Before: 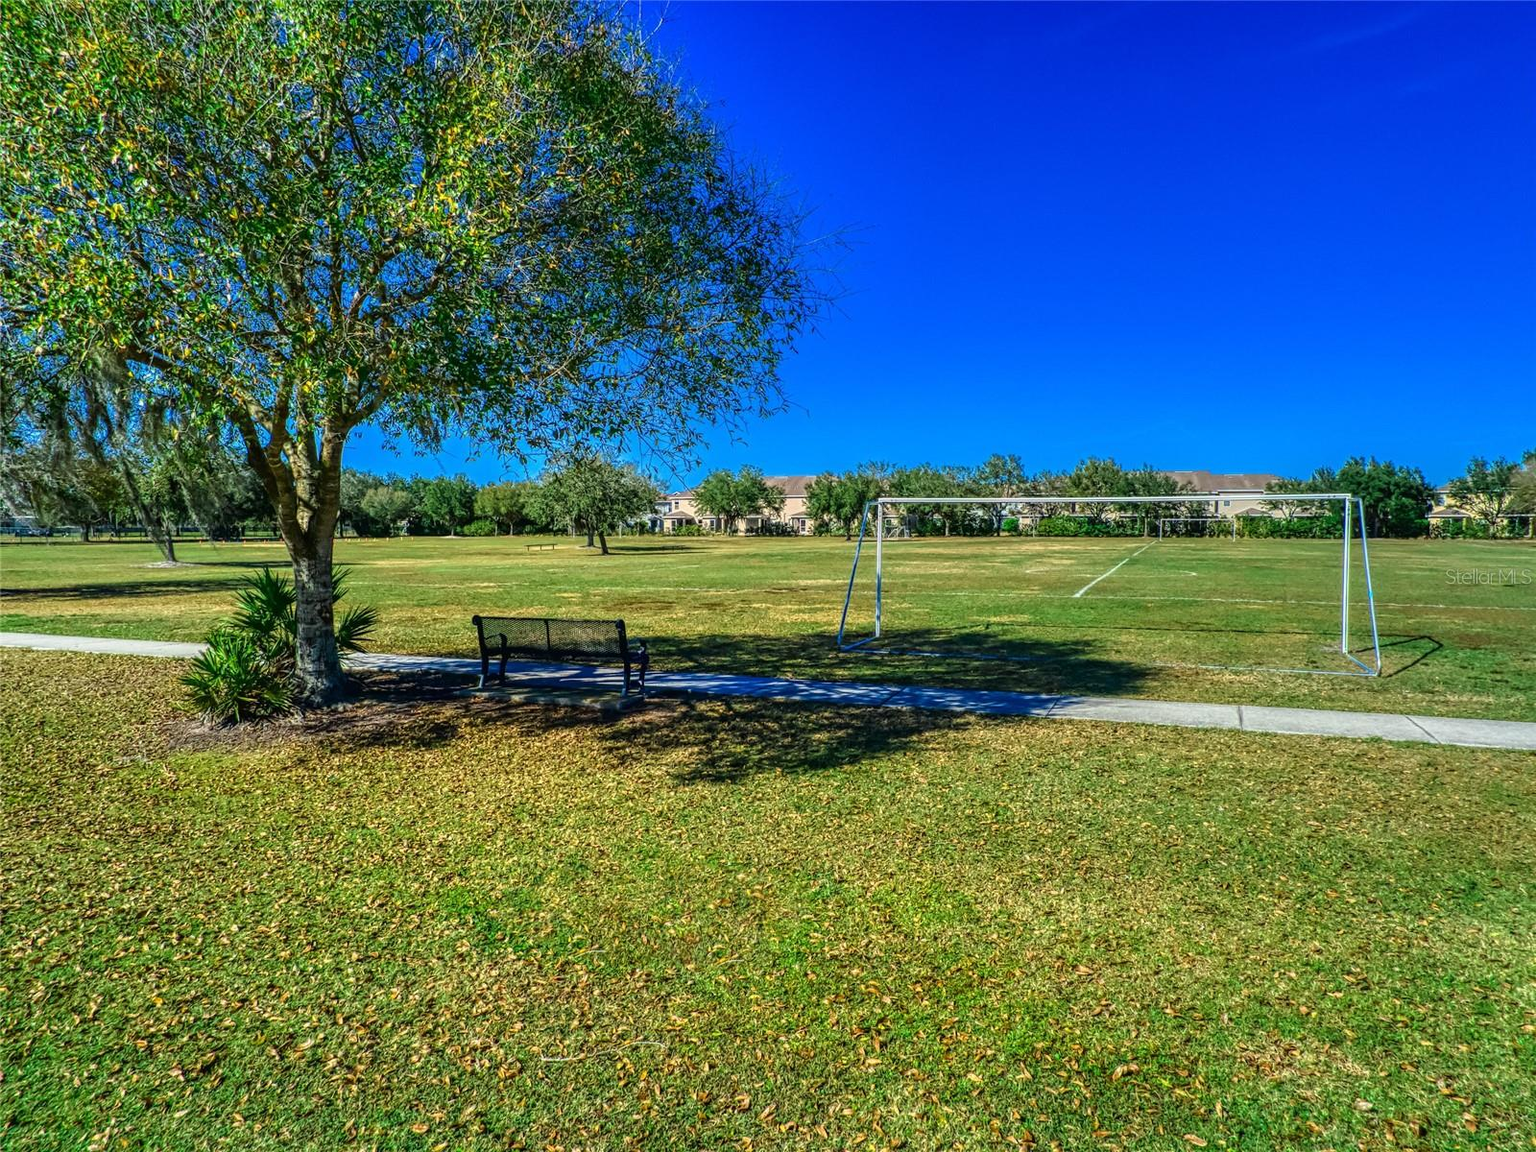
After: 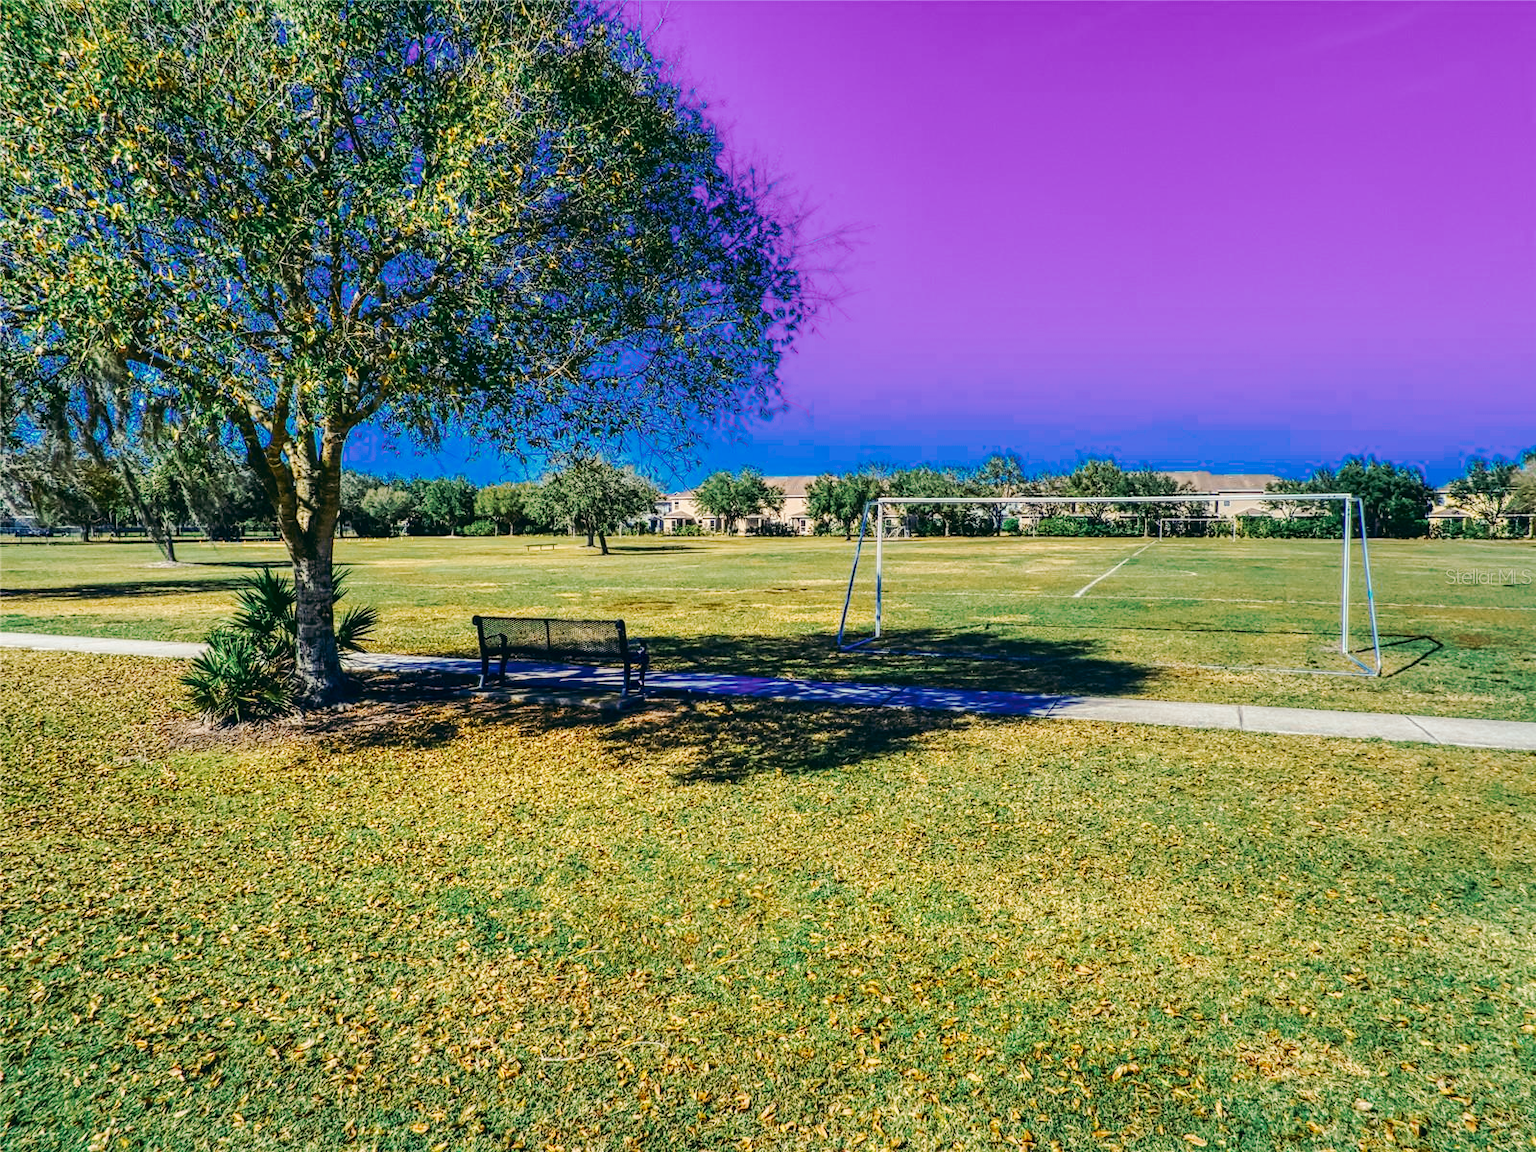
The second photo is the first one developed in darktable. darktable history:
tone curve: curves: ch0 [(0, 0) (0.003, 0.003) (0.011, 0.011) (0.025, 0.024) (0.044, 0.043) (0.069, 0.067) (0.1, 0.096) (0.136, 0.131) (0.177, 0.171) (0.224, 0.216) (0.277, 0.267) (0.335, 0.323) (0.399, 0.385) (0.468, 0.452) (0.543, 0.562) (0.623, 0.639) (0.709, 0.721) (0.801, 0.809) (0.898, 0.902) (1, 1)], preserve colors none
color look up table: target L [92.51, 88.86, 84.51, 86.82, 64.6, 68.72, 58.14, 68.06, 48.84, 45.17, 13.6, 6.159, 200, 100, 94.03, 82.48, 84.22, 80.24, 75.91, 67.38, 64.42, 62.35, 46.29, 39.95, 33.91, 27.09, 6.286, 82.55, 70.42, 91.79, 85.79, 83.87, 70.52, 74.73, 67.65, 44.81, 63.12, 53.01, 28.67, 32.42, 20.04, 30.23, 6.868, 72.61, 71, 71.01, 45.36, 45.48, 35.98], target a [-9.29, -23.23, -22.82, -2.752, -42.78, -14.2, -31.72, -1.595, -28.75, -20.36, -17.97, -9.876, 0, 0, 1.584, 16.63, 20.15, 17.83, 32.33, 52.11, 7.579, 26.66, 71.4, 21.84, 57.74, 46.01, 3.363, 5.279, 7.921, 11.26, 20.32, 28.17, 24.32, 27.63, 54.82, 41.87, 50.4, 28.46, 3.343, 55.09, 25.96, 59.42, 15.44, -39.61, -25.01, -33.65, 10.46, -25.7, 0.777], target b [27.37, 5.792, 16.25, 67.01, 27.2, 9.919, 31.68, 68.62, 8.16, 17.16, 7.89, 4.427, 0, 0, 19.1, 32.96, 12.28, 77.93, 30.34, 25.3, 14.89, 54.17, 61.55, 41.85, 18.26, 38.59, 5.35, 2.483, -31.17, 1.543, -3.509, -8.893, 3.09, -2.13, -0.314, -55.27, -19.4, -12.51, -3.449, -11.3, -58.38, -60.14, -34.57, -5.149, -24.24, -26.54, -65.67, -13.87, -46.54], num patches 49
